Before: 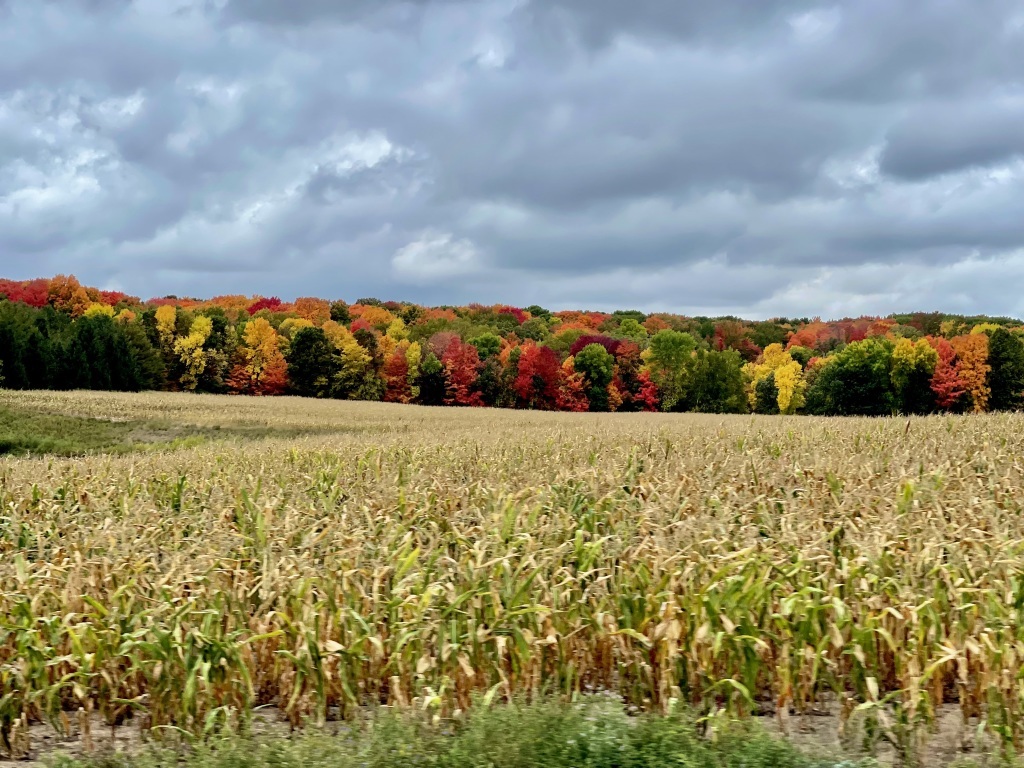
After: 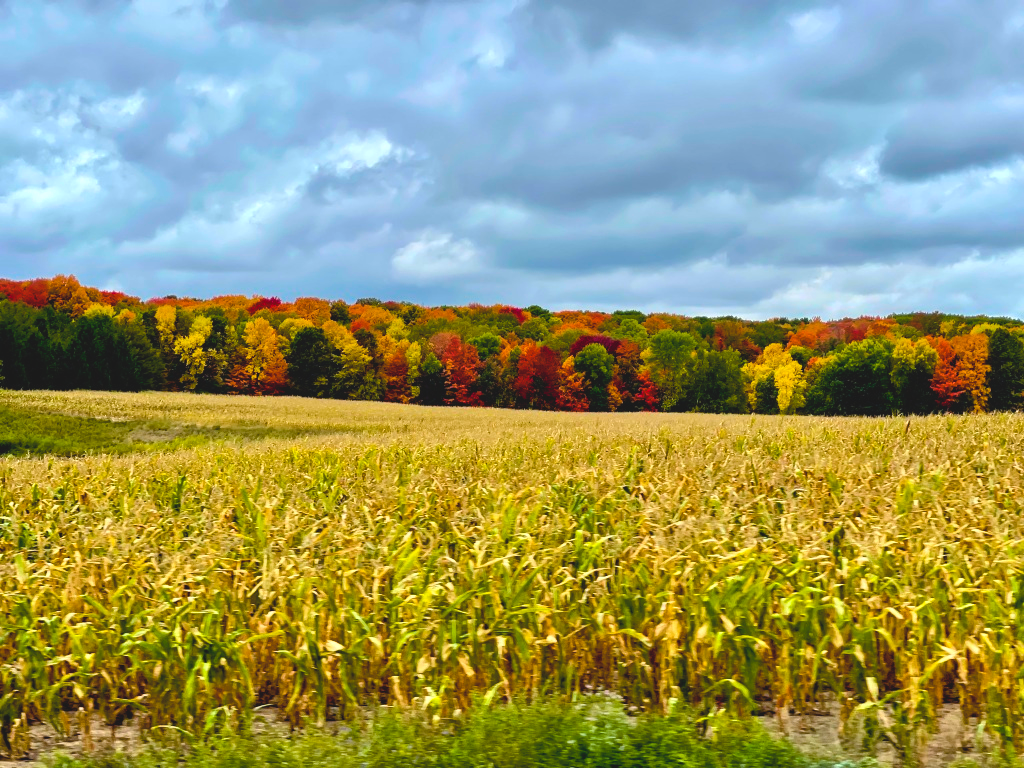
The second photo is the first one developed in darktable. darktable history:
exposure: compensate highlight preservation false
color balance rgb: linear chroma grading › global chroma 9%, perceptual saturation grading › global saturation 36%, perceptual saturation grading › shadows 35%, perceptual brilliance grading › global brilliance 15%, perceptual brilliance grading › shadows -35%, global vibrance 15%
contrast brightness saturation: contrast -0.15, brightness 0.05, saturation -0.12
